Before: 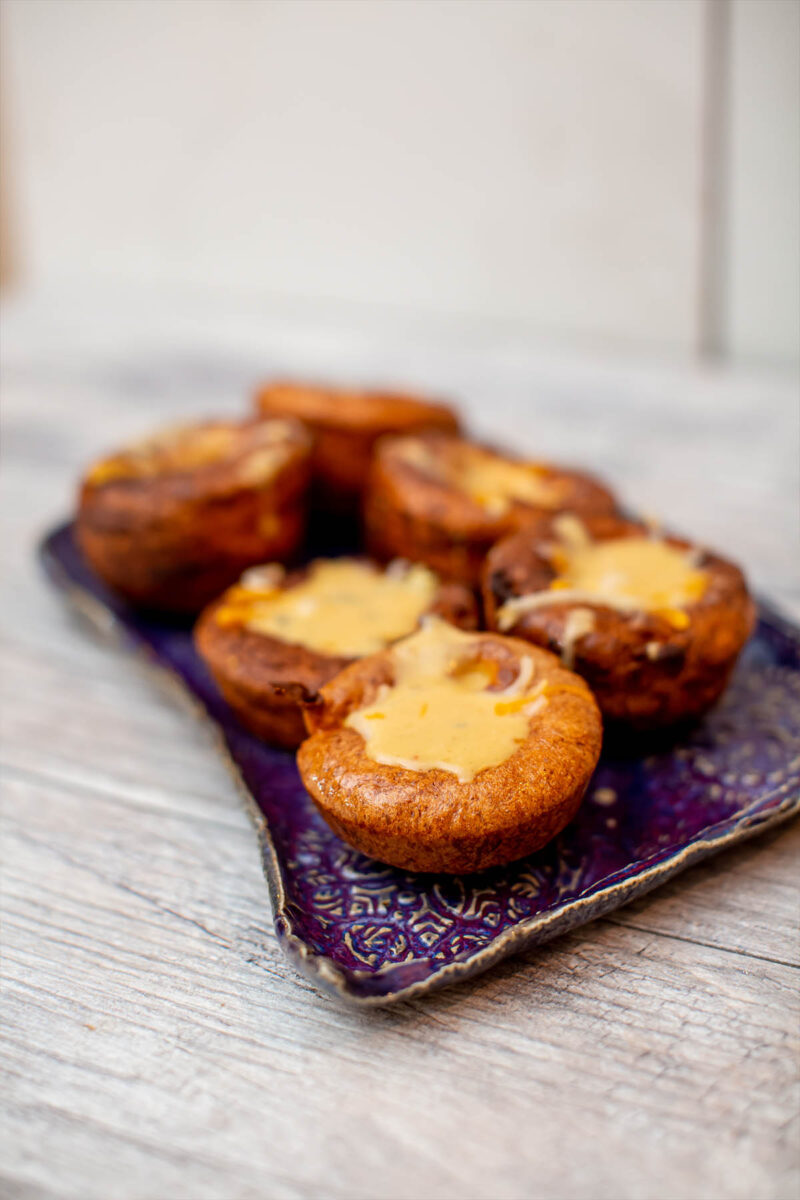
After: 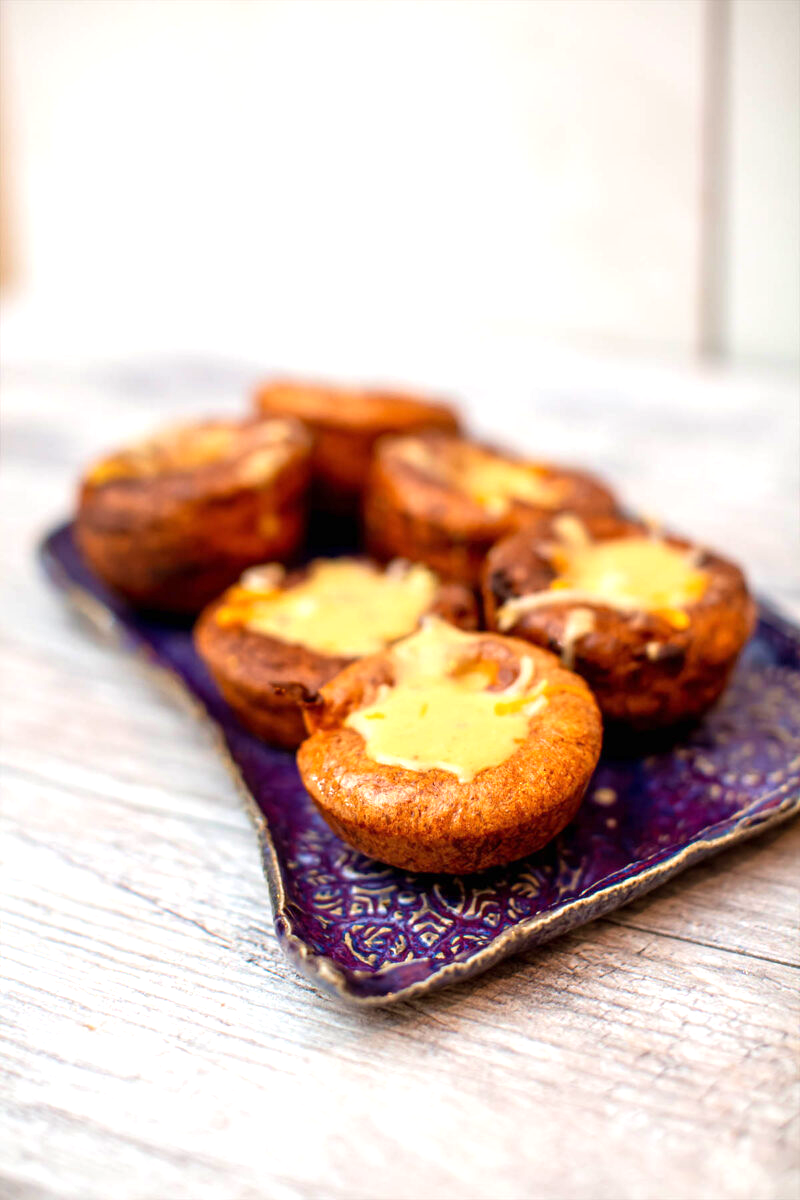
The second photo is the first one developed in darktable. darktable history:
tone equalizer: on, module defaults
velvia: on, module defaults
exposure: exposure 0.6 EV, compensate highlight preservation false
